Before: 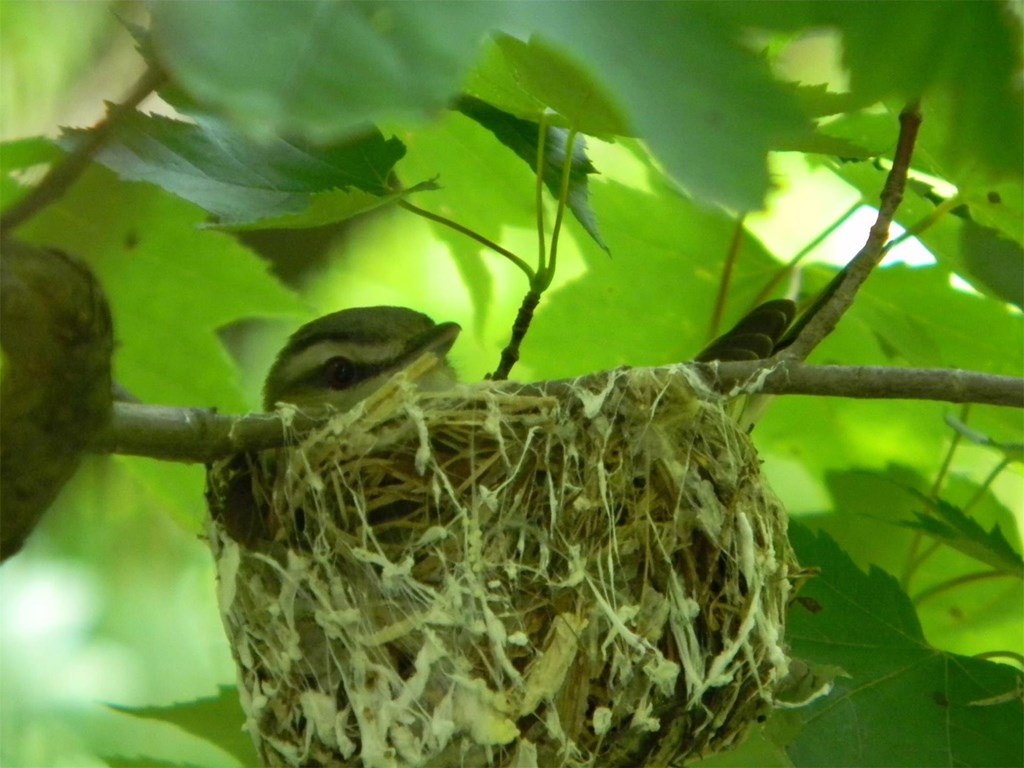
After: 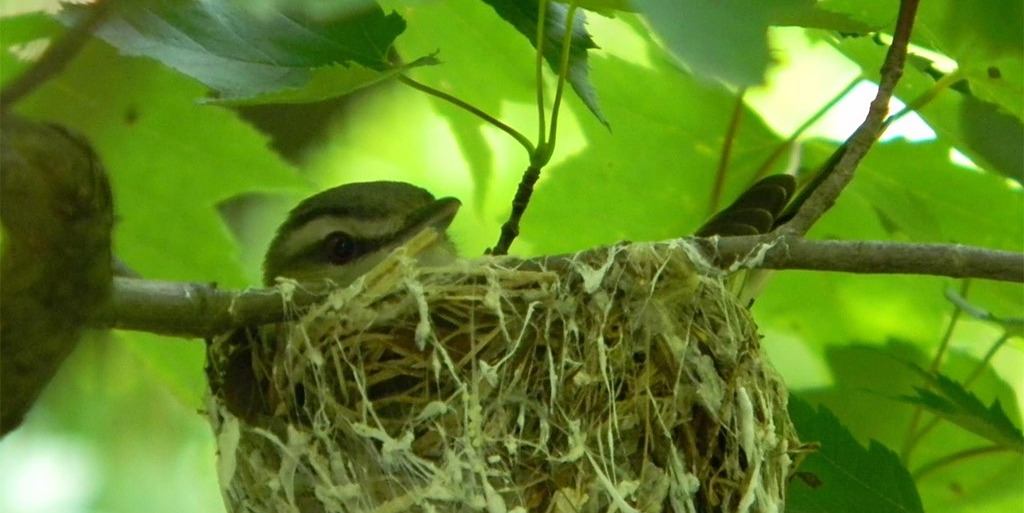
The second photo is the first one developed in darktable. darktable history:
sharpen: amount 0.2
crop: top 16.339%, bottom 16.758%
